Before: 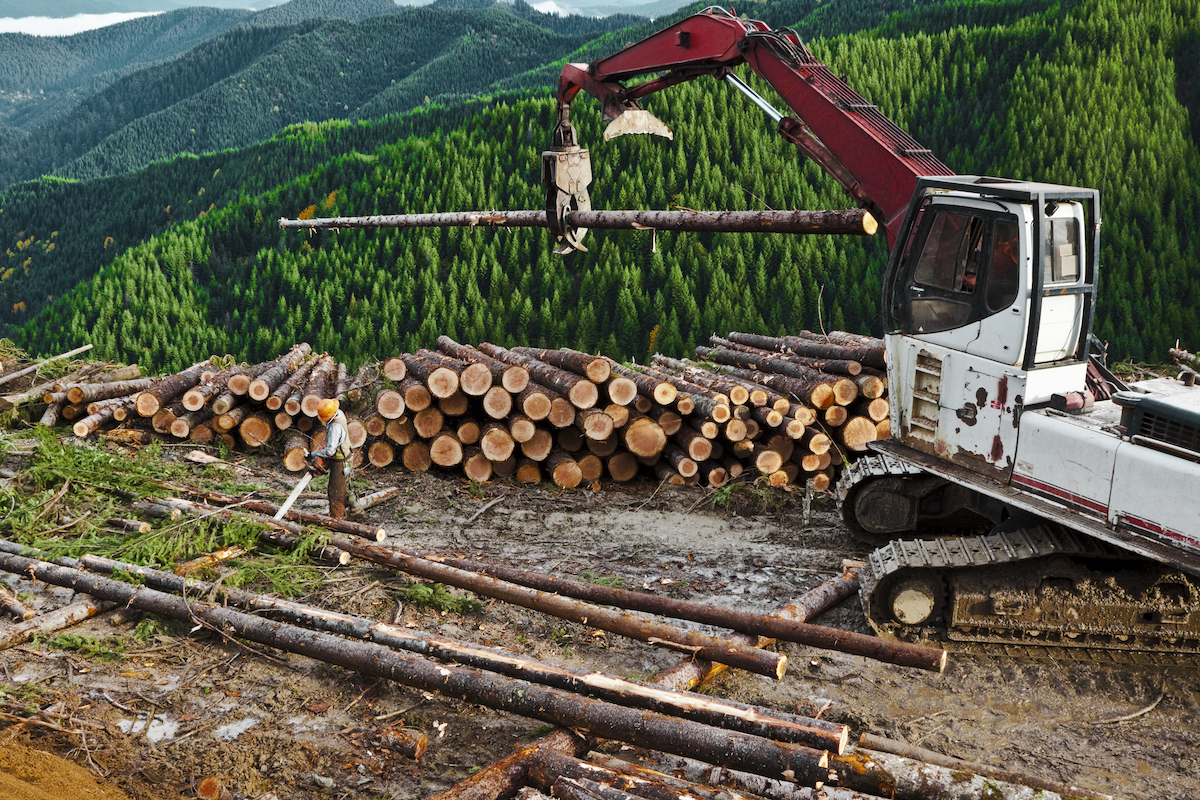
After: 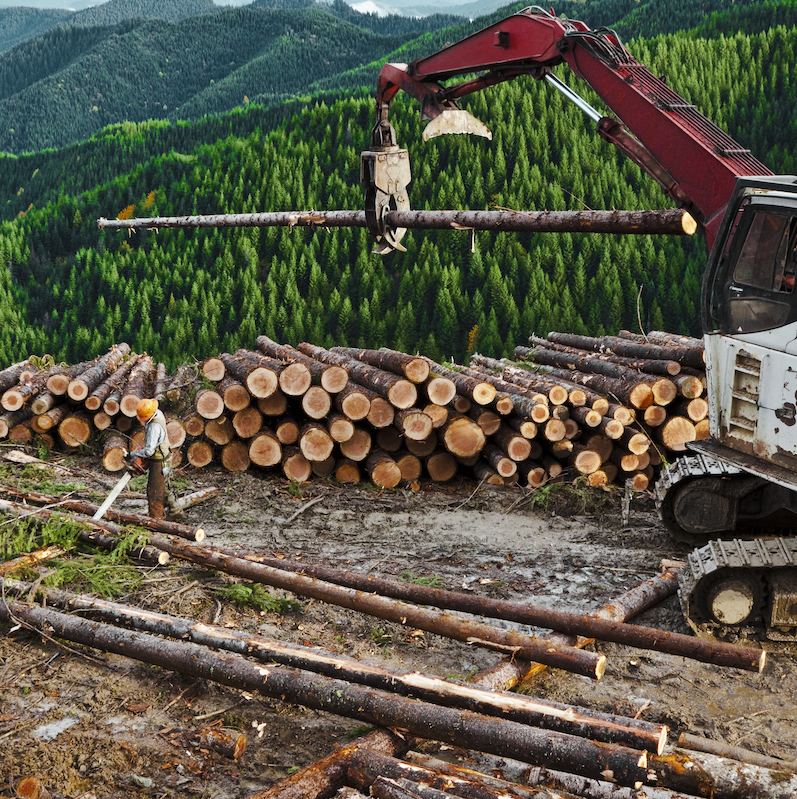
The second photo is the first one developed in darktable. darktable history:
crop and rotate: left 15.155%, right 18.348%
